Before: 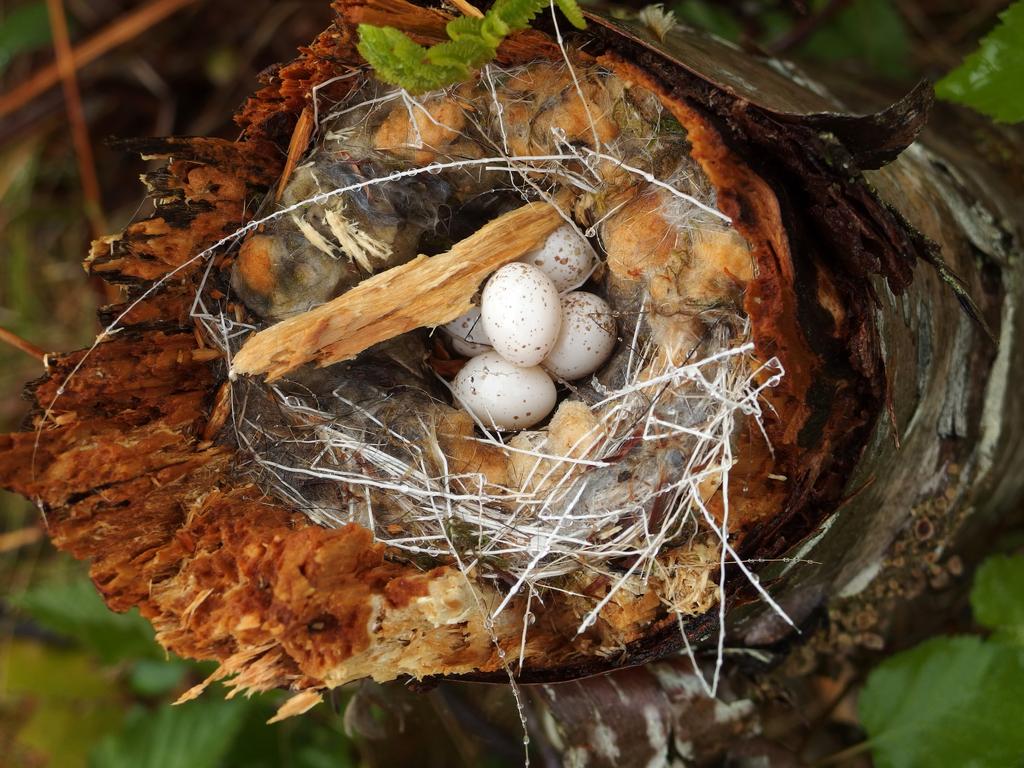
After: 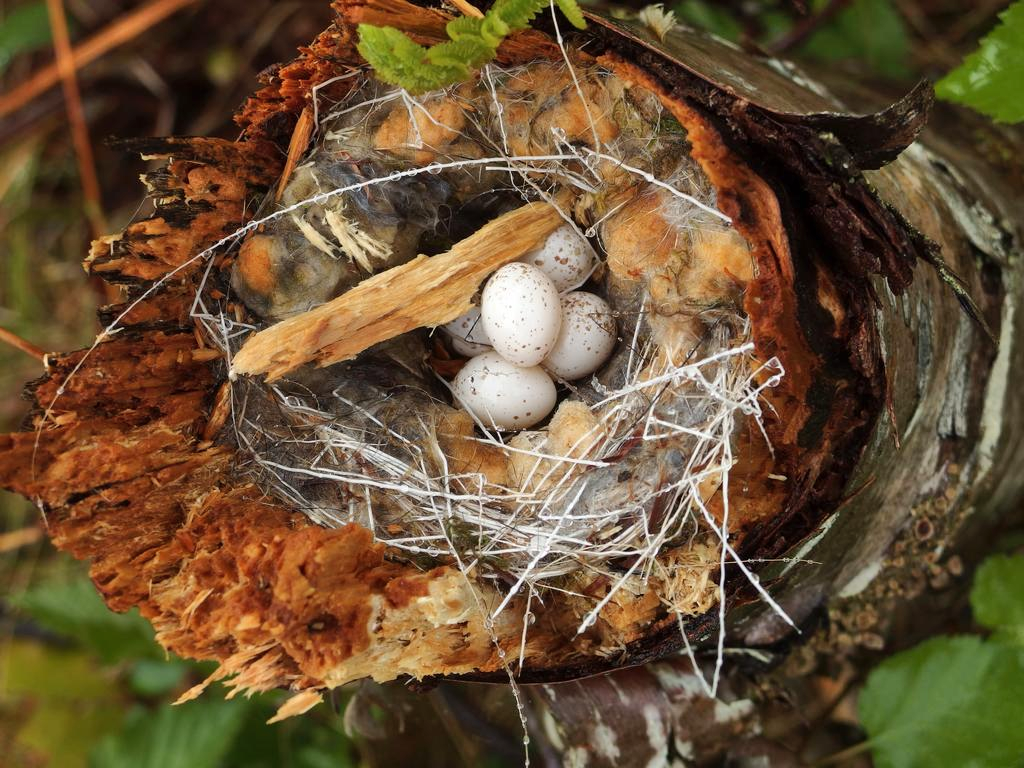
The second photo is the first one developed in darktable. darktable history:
shadows and highlights: highlights color adjustment 0.797%, soften with gaussian
